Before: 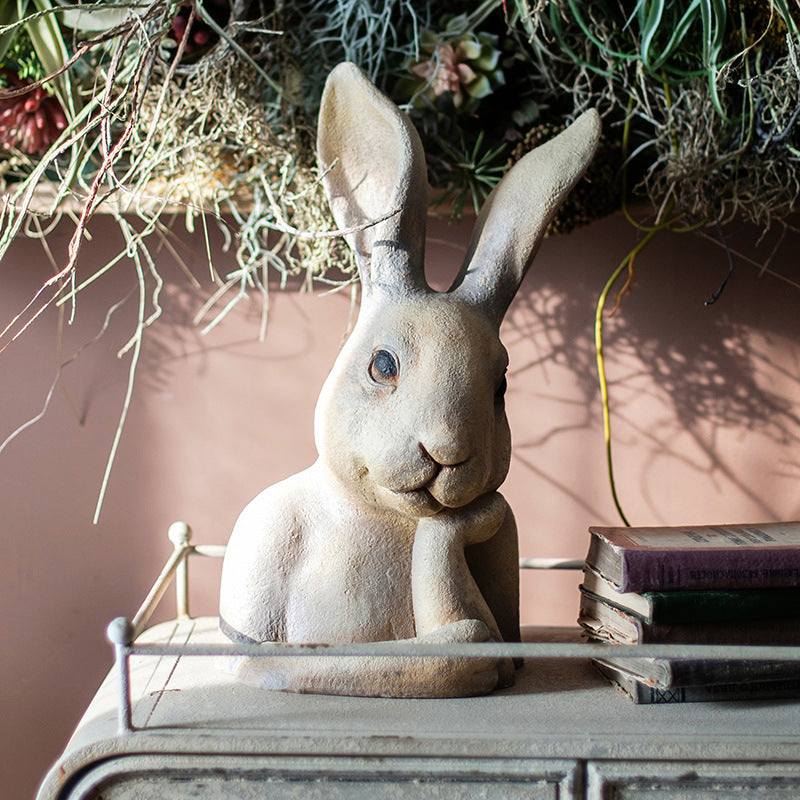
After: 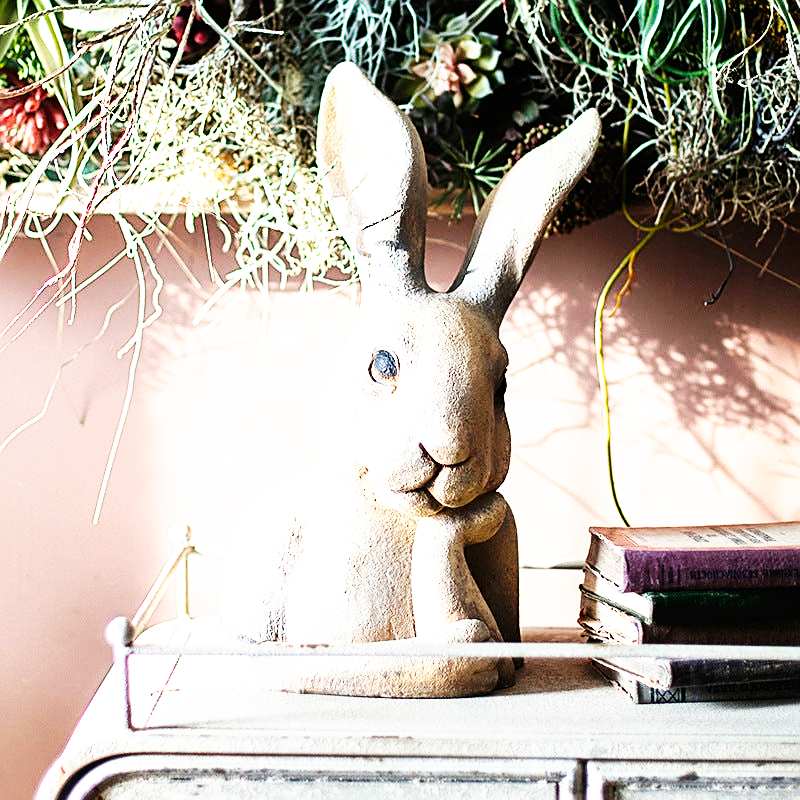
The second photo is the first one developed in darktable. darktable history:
sharpen: on, module defaults
base curve: curves: ch0 [(0, 0) (0.007, 0.004) (0.027, 0.03) (0.046, 0.07) (0.207, 0.54) (0.442, 0.872) (0.673, 0.972) (1, 1)], preserve colors none
exposure: black level correction 0, exposure 0.702 EV, compensate highlight preservation false
